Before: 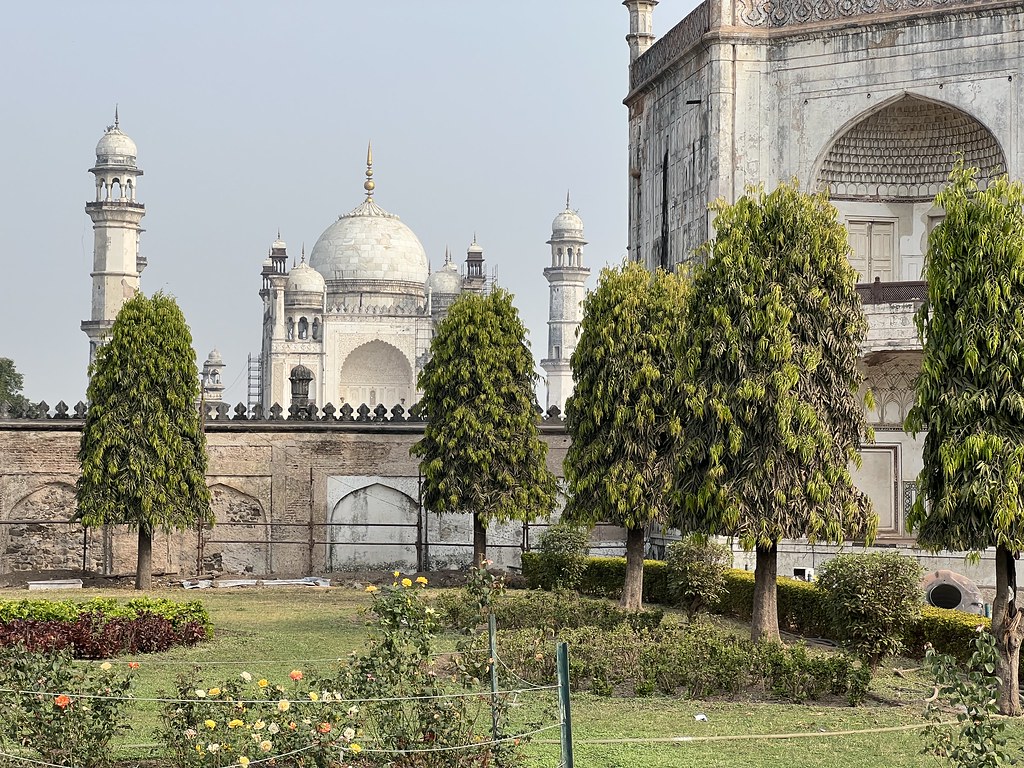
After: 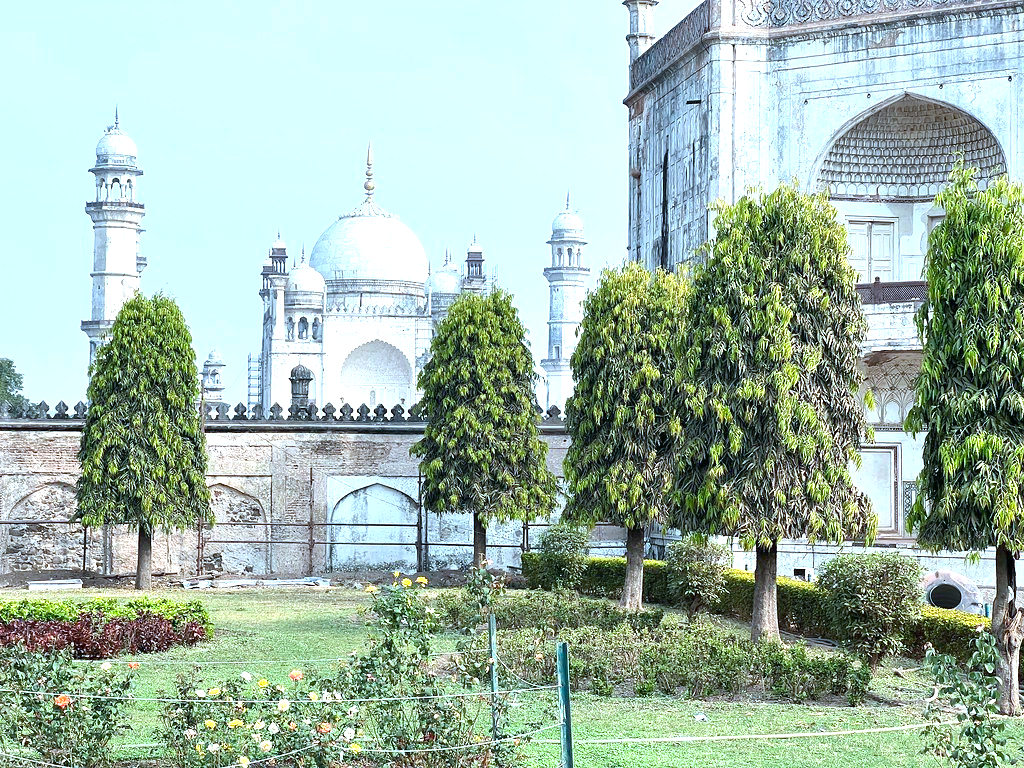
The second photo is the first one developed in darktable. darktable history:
color calibration: x 0.394, y 0.386, temperature 3646.61 K
exposure: black level correction 0, exposure 1 EV, compensate exposure bias true, compensate highlight preservation false
